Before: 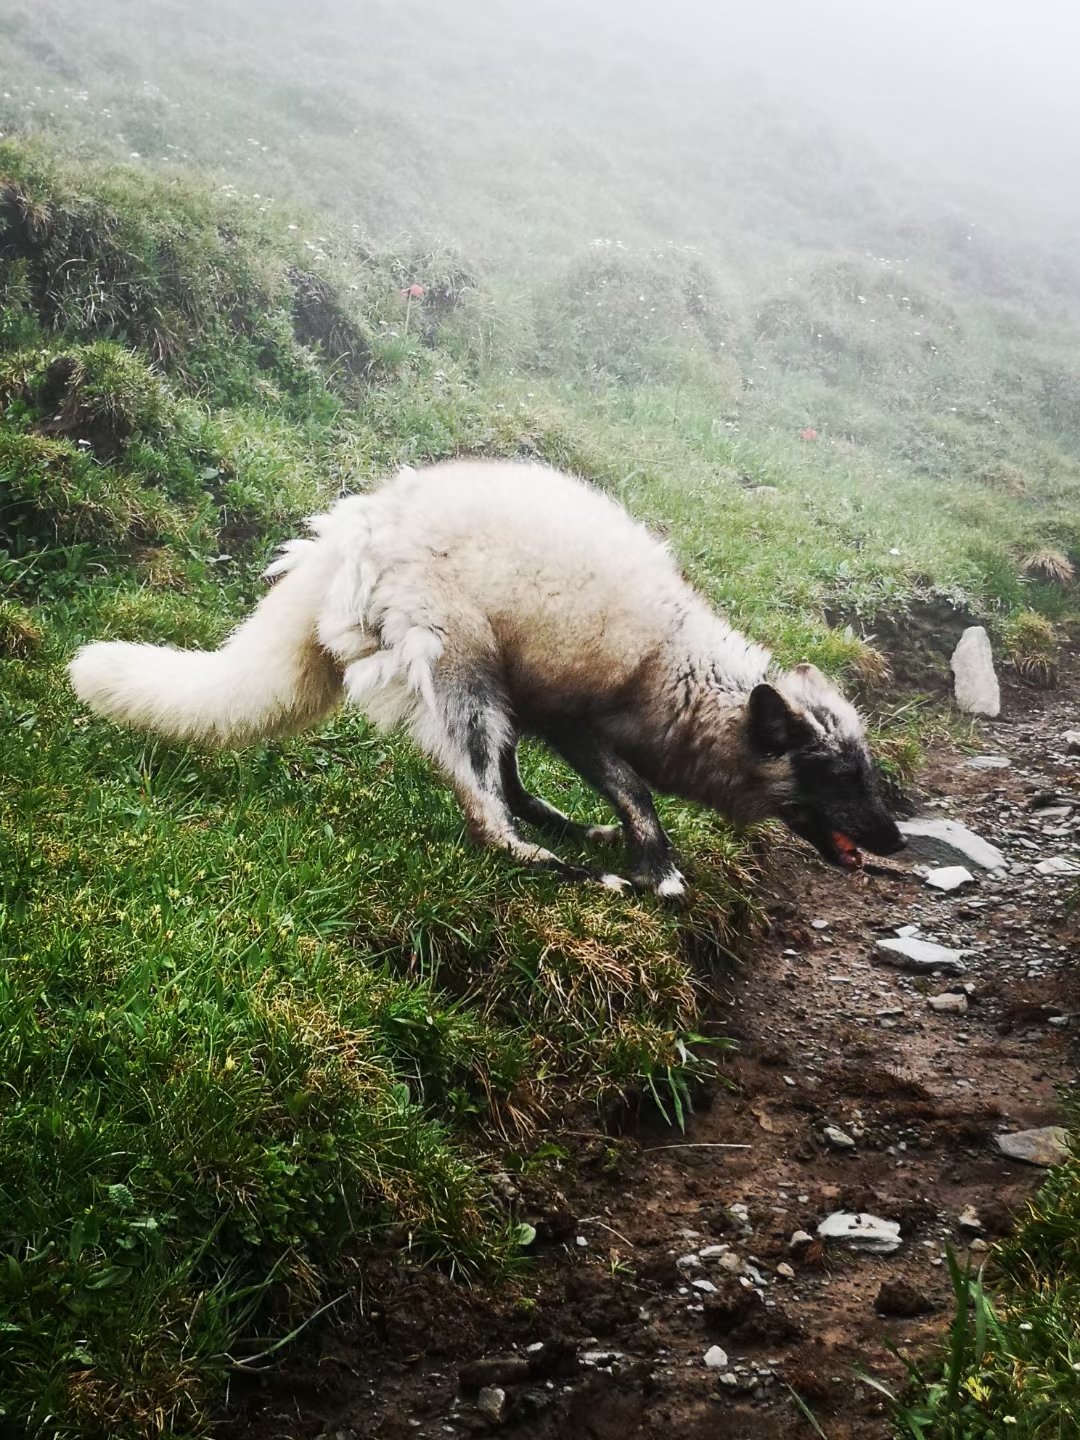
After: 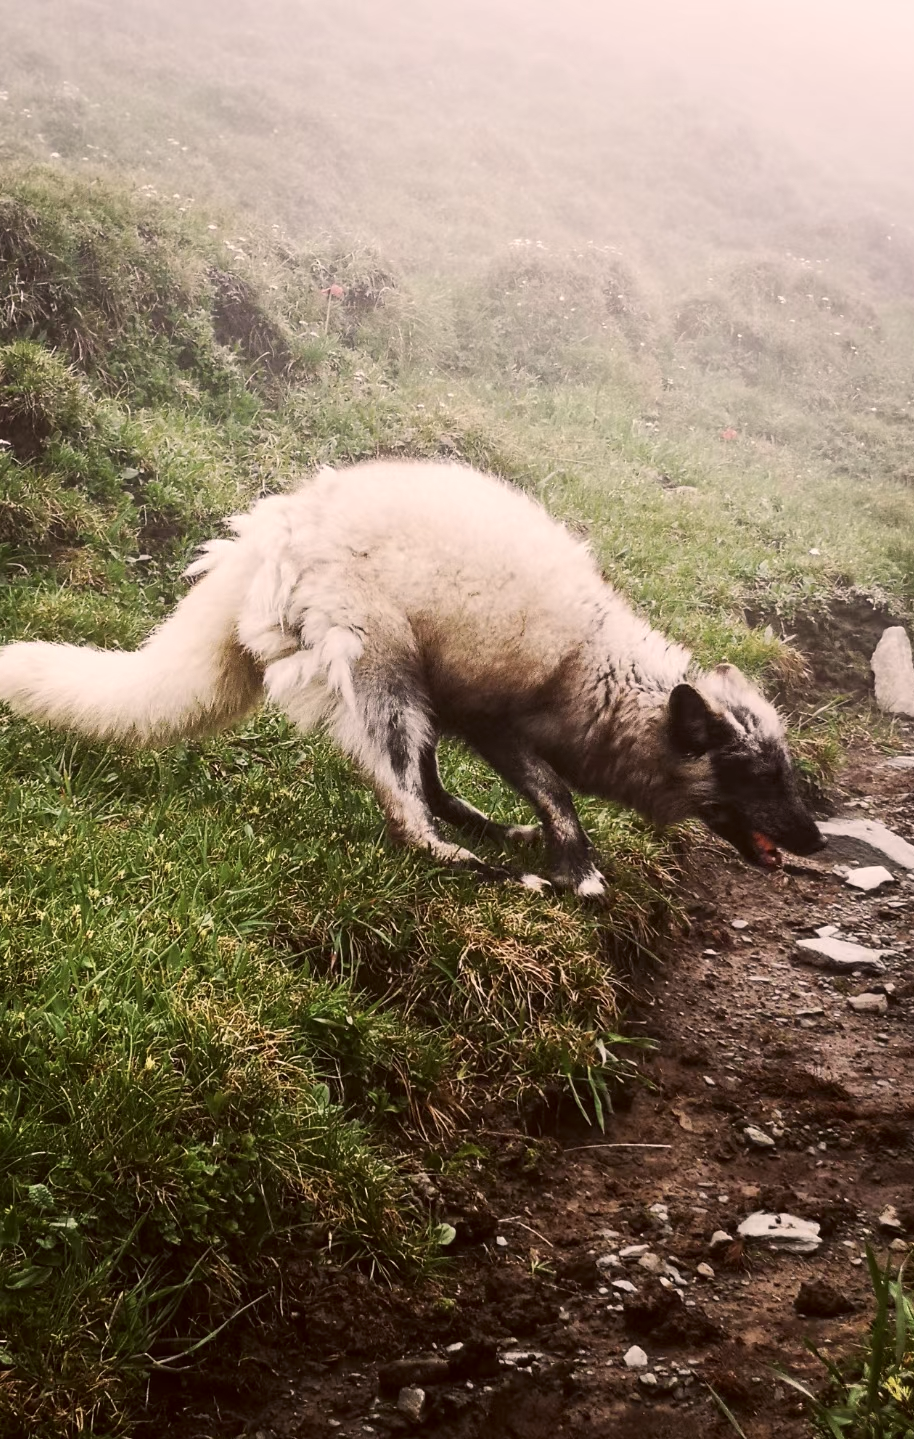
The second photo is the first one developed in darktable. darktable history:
tone equalizer: mask exposure compensation -0.501 EV
crop: left 7.47%, right 7.838%
color correction: highlights a* 10.17, highlights b* 9.75, shadows a* 8.67, shadows b* 7.69, saturation 0.766
